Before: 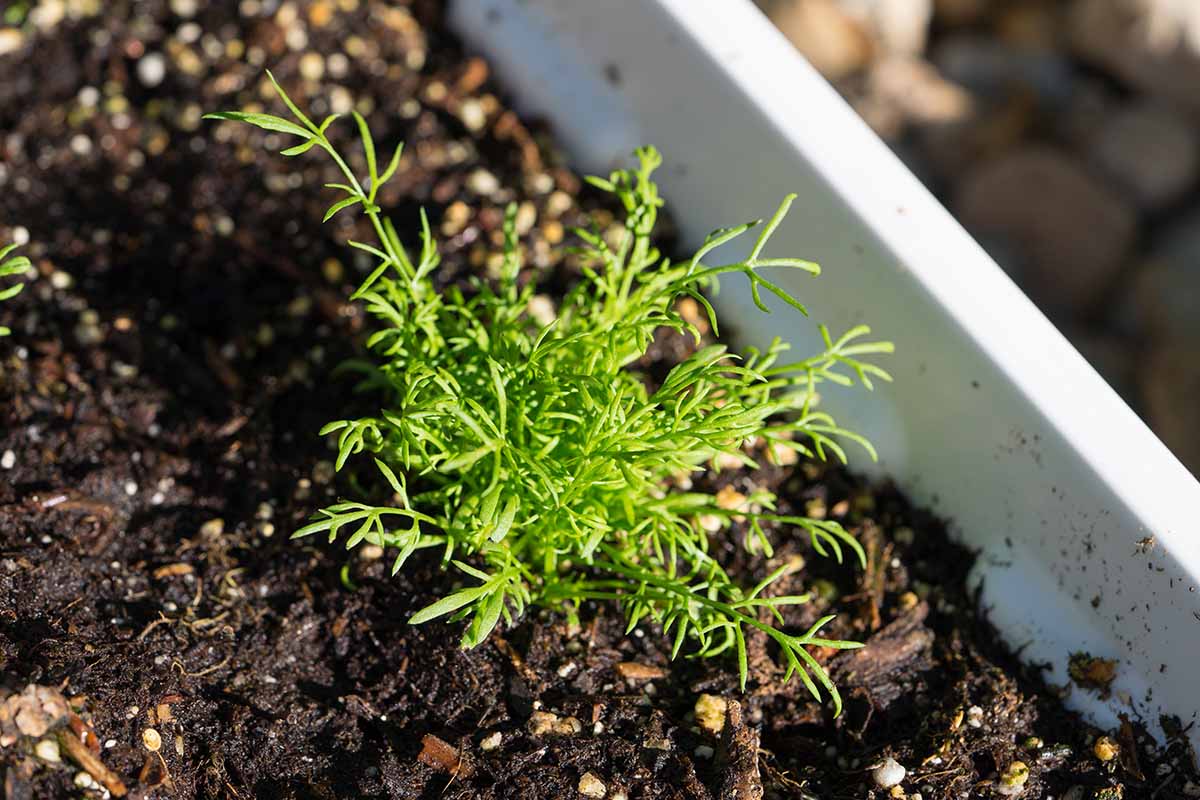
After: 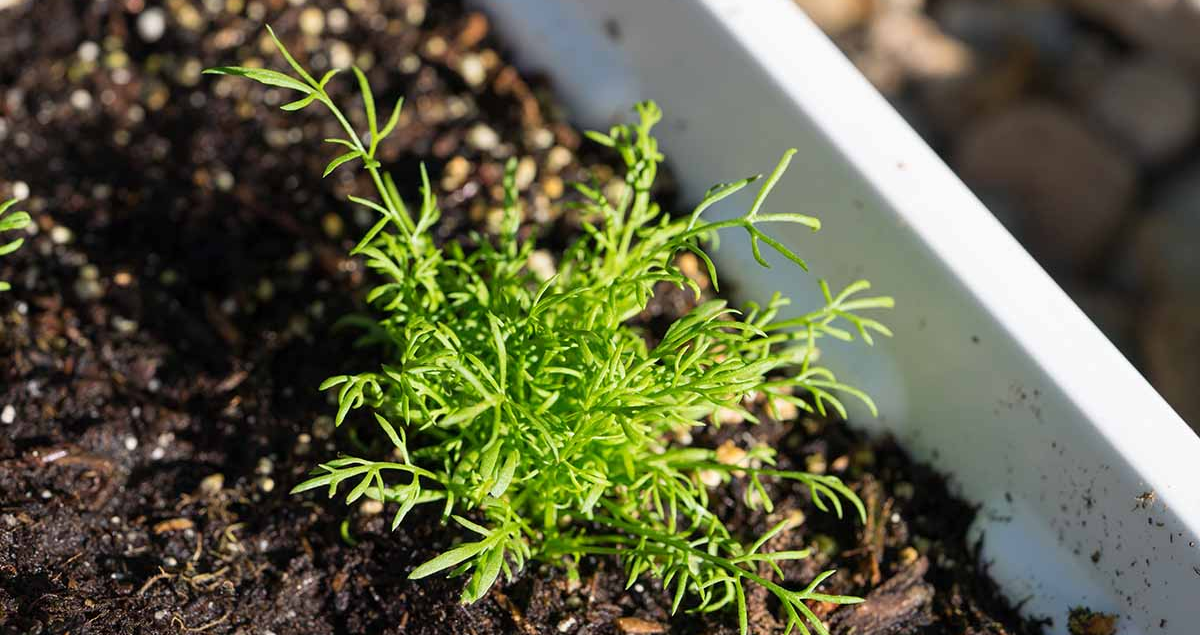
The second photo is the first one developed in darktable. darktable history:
crop and rotate: top 5.65%, bottom 14.964%
